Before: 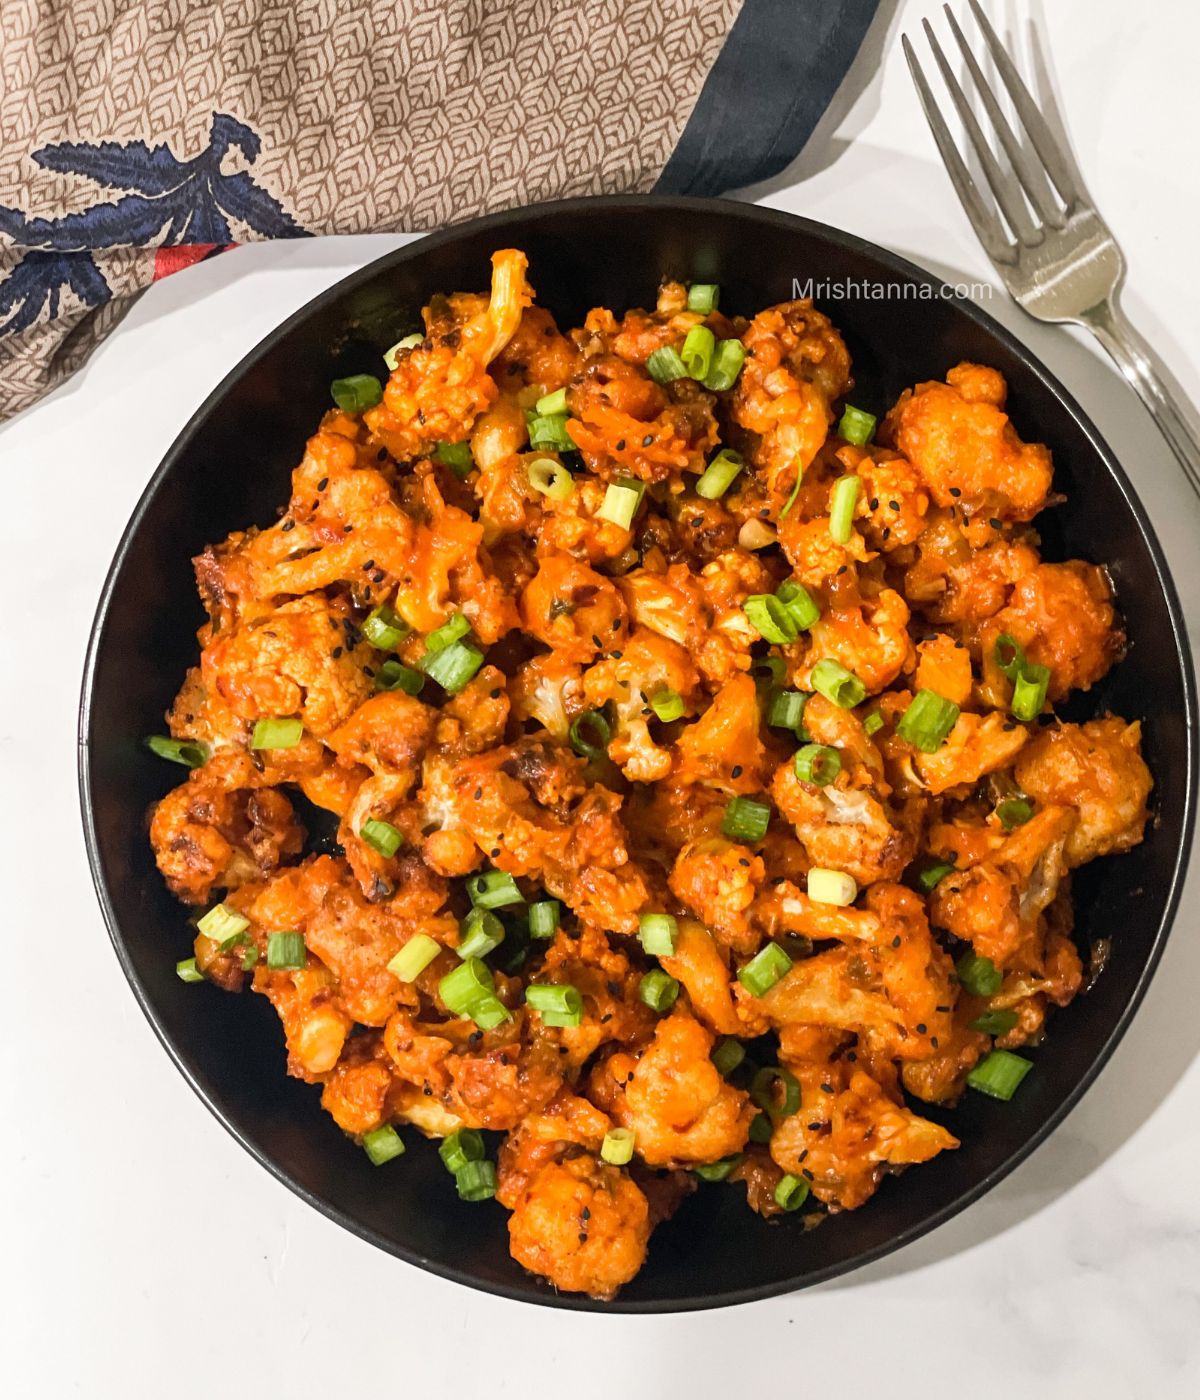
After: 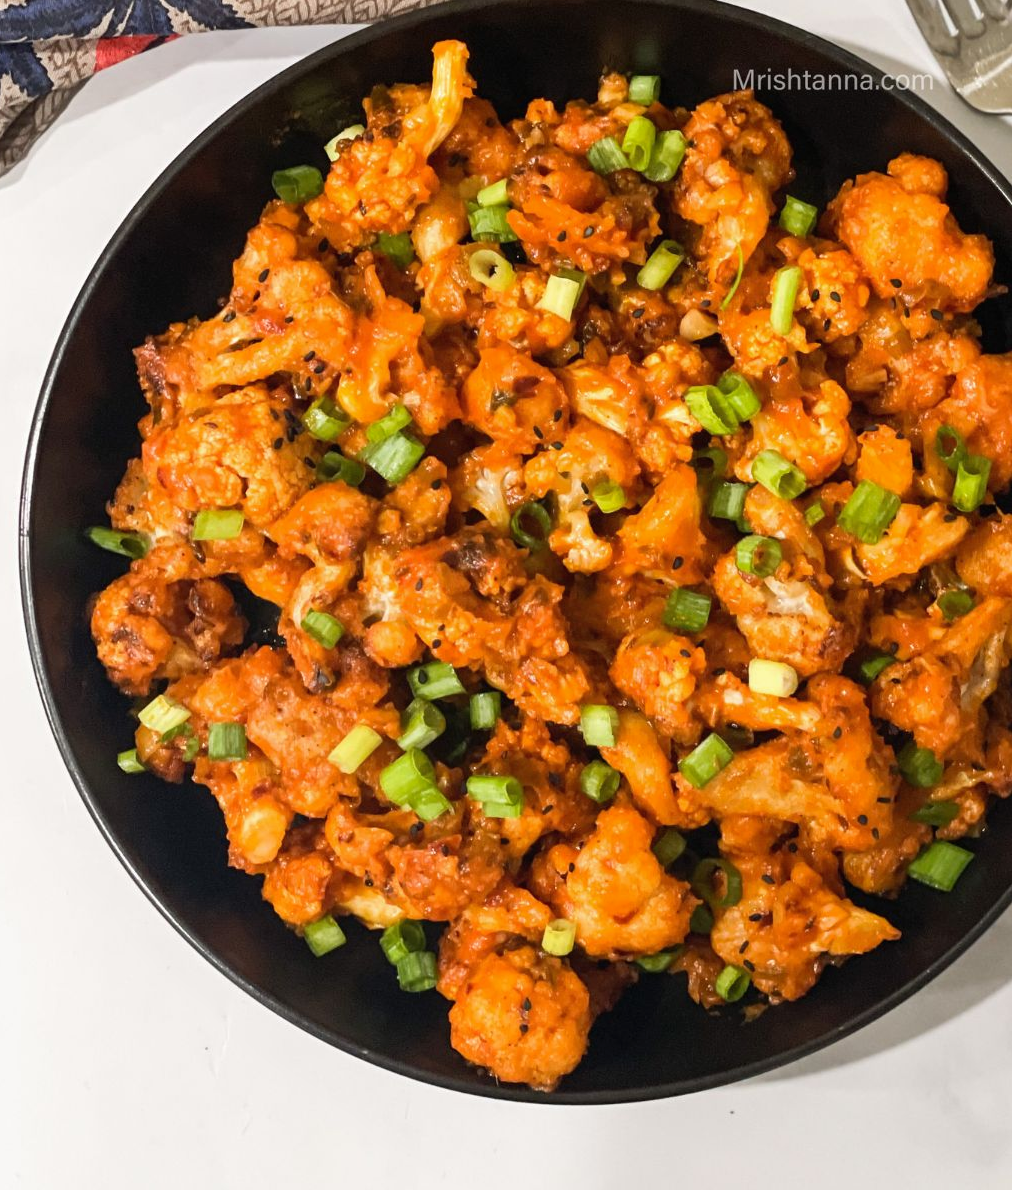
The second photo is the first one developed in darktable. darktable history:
crop and rotate: left 4.974%, top 14.956%, right 10.656%
local contrast: mode bilateral grid, contrast 100, coarseness 99, detail 91%, midtone range 0.2
